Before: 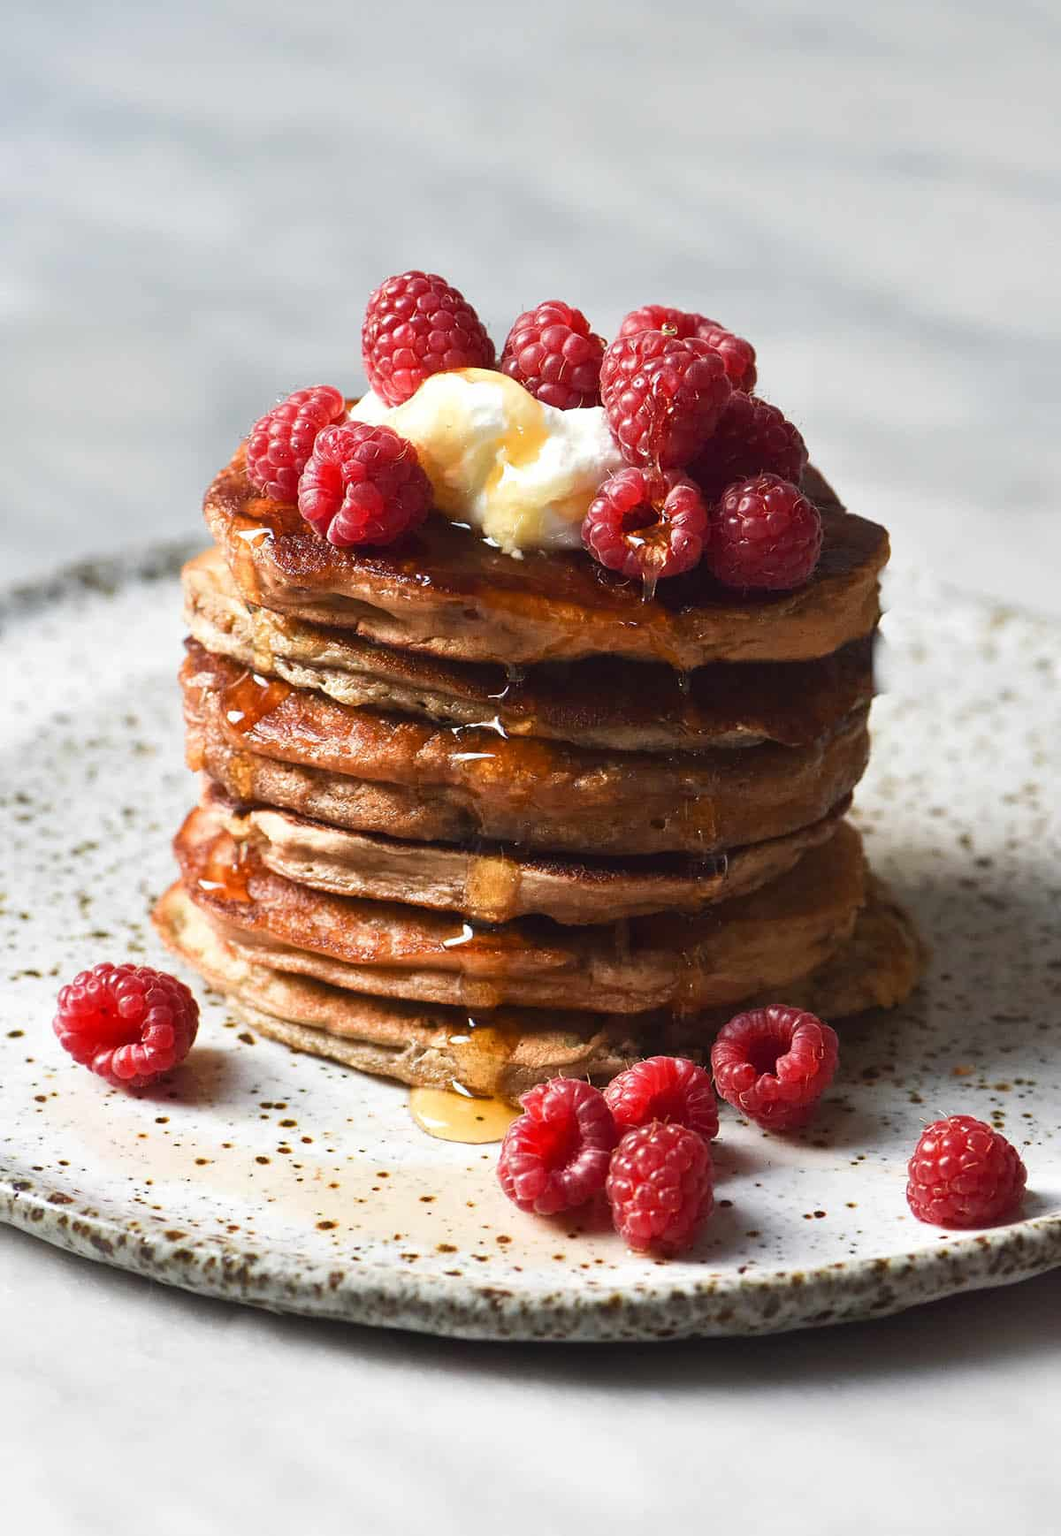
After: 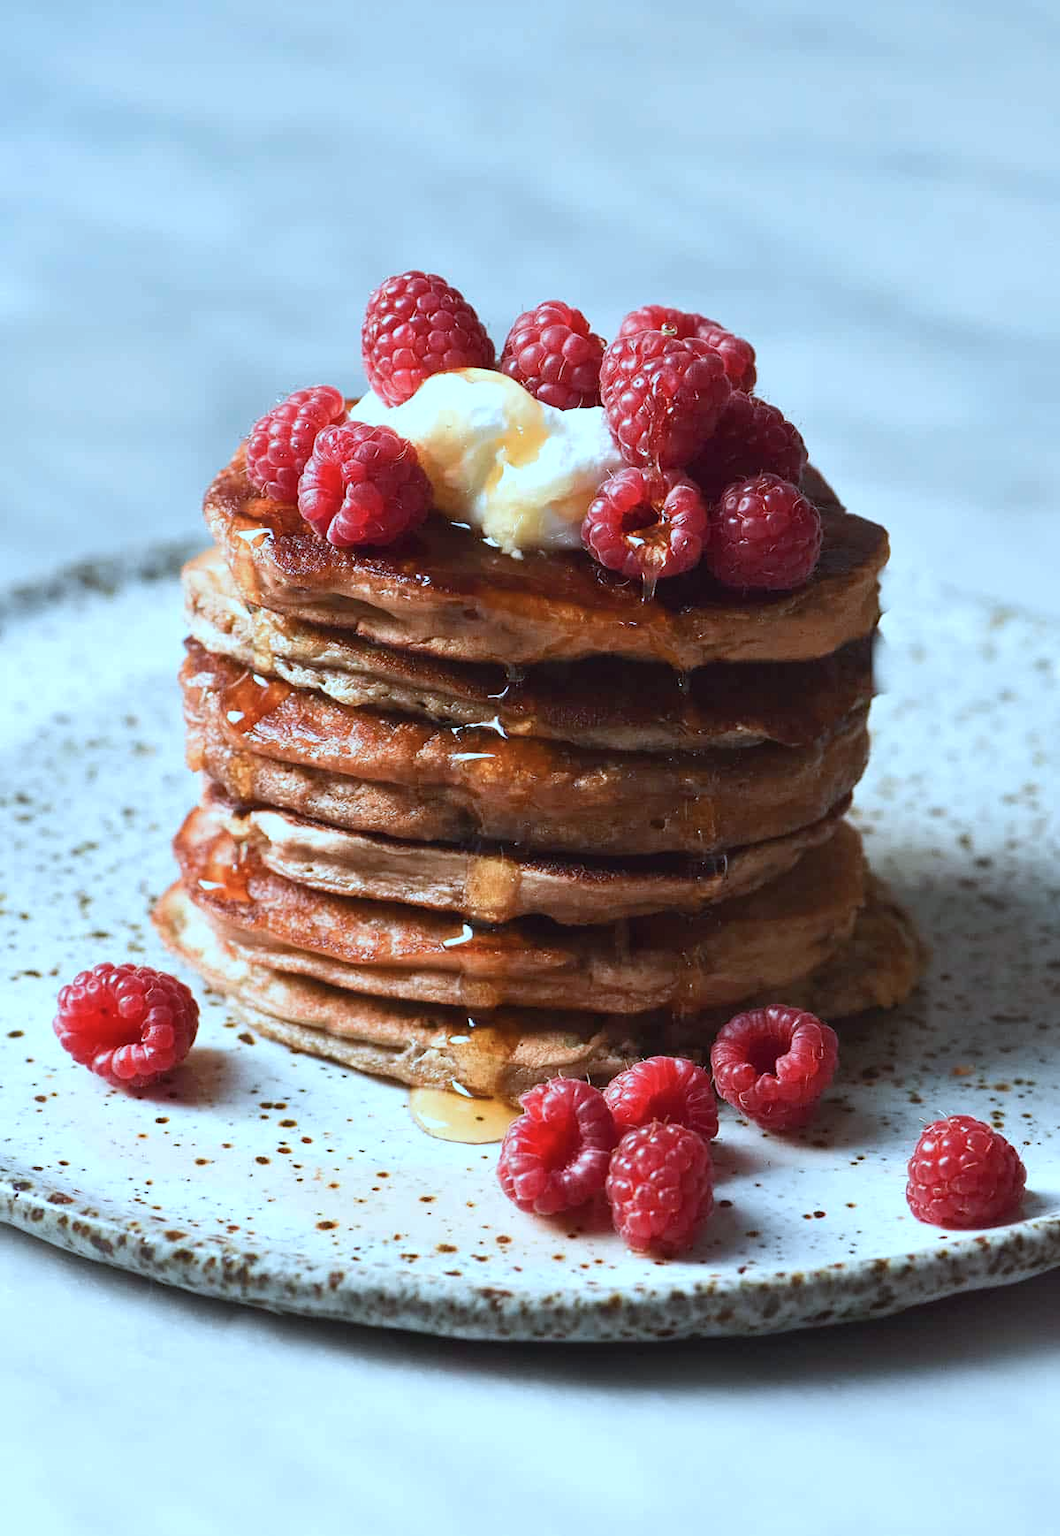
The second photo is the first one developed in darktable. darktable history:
color correction: highlights a* -9.66, highlights b* -21.75
